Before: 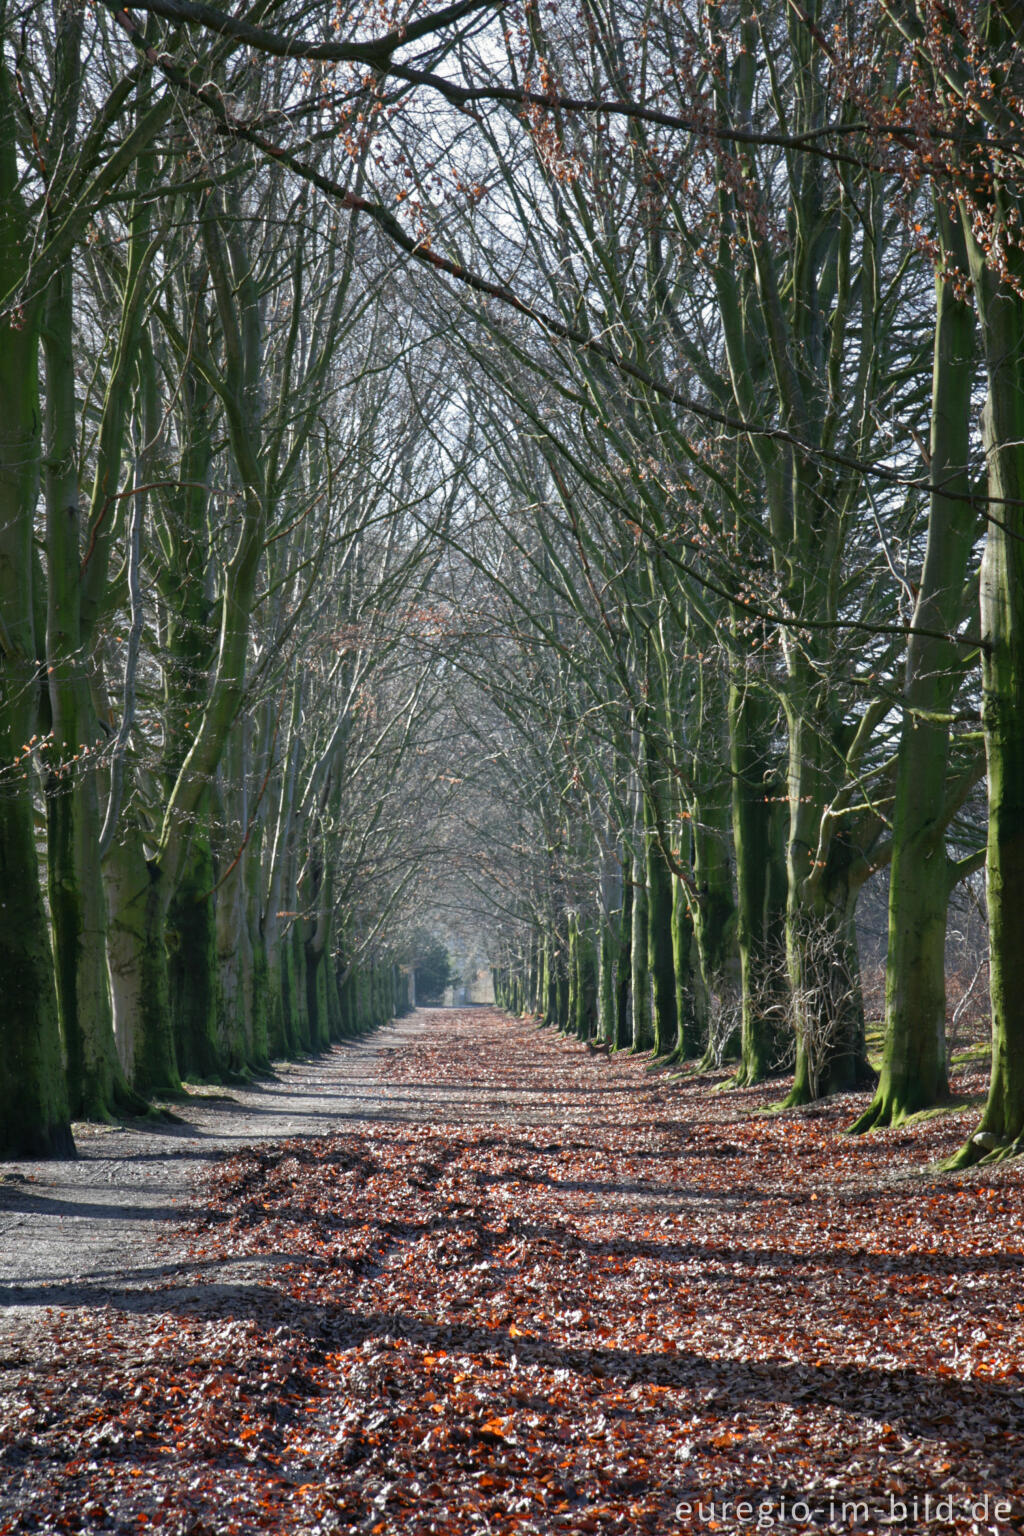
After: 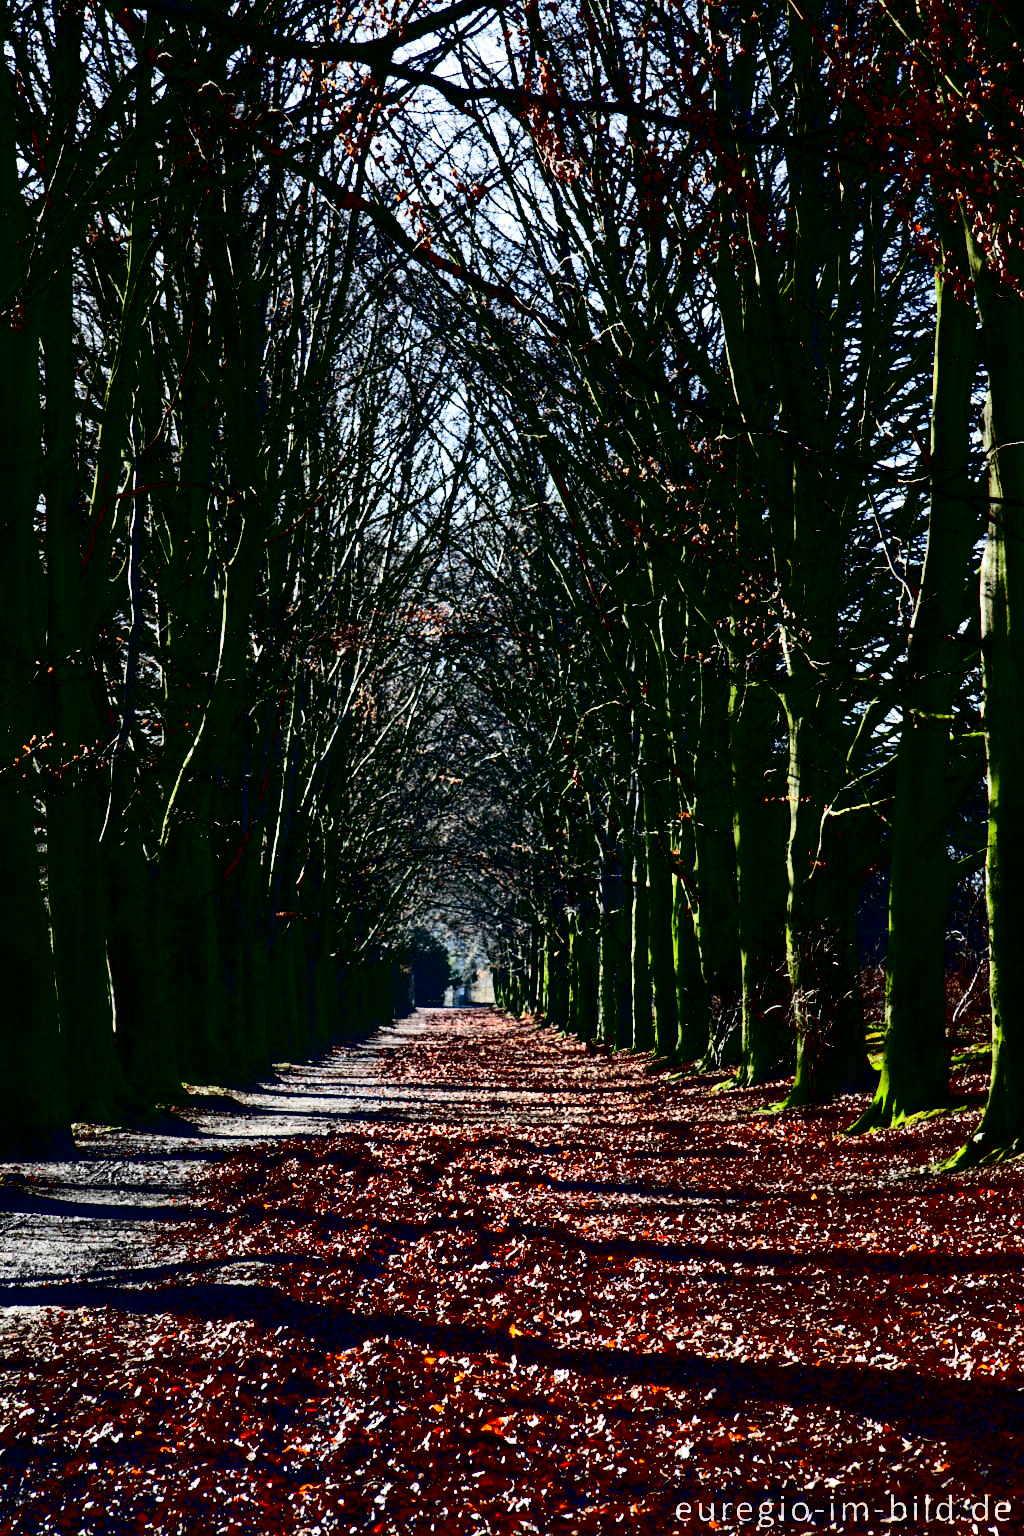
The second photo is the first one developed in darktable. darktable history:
contrast brightness saturation: contrast 0.777, brightness -0.992, saturation 0.988
